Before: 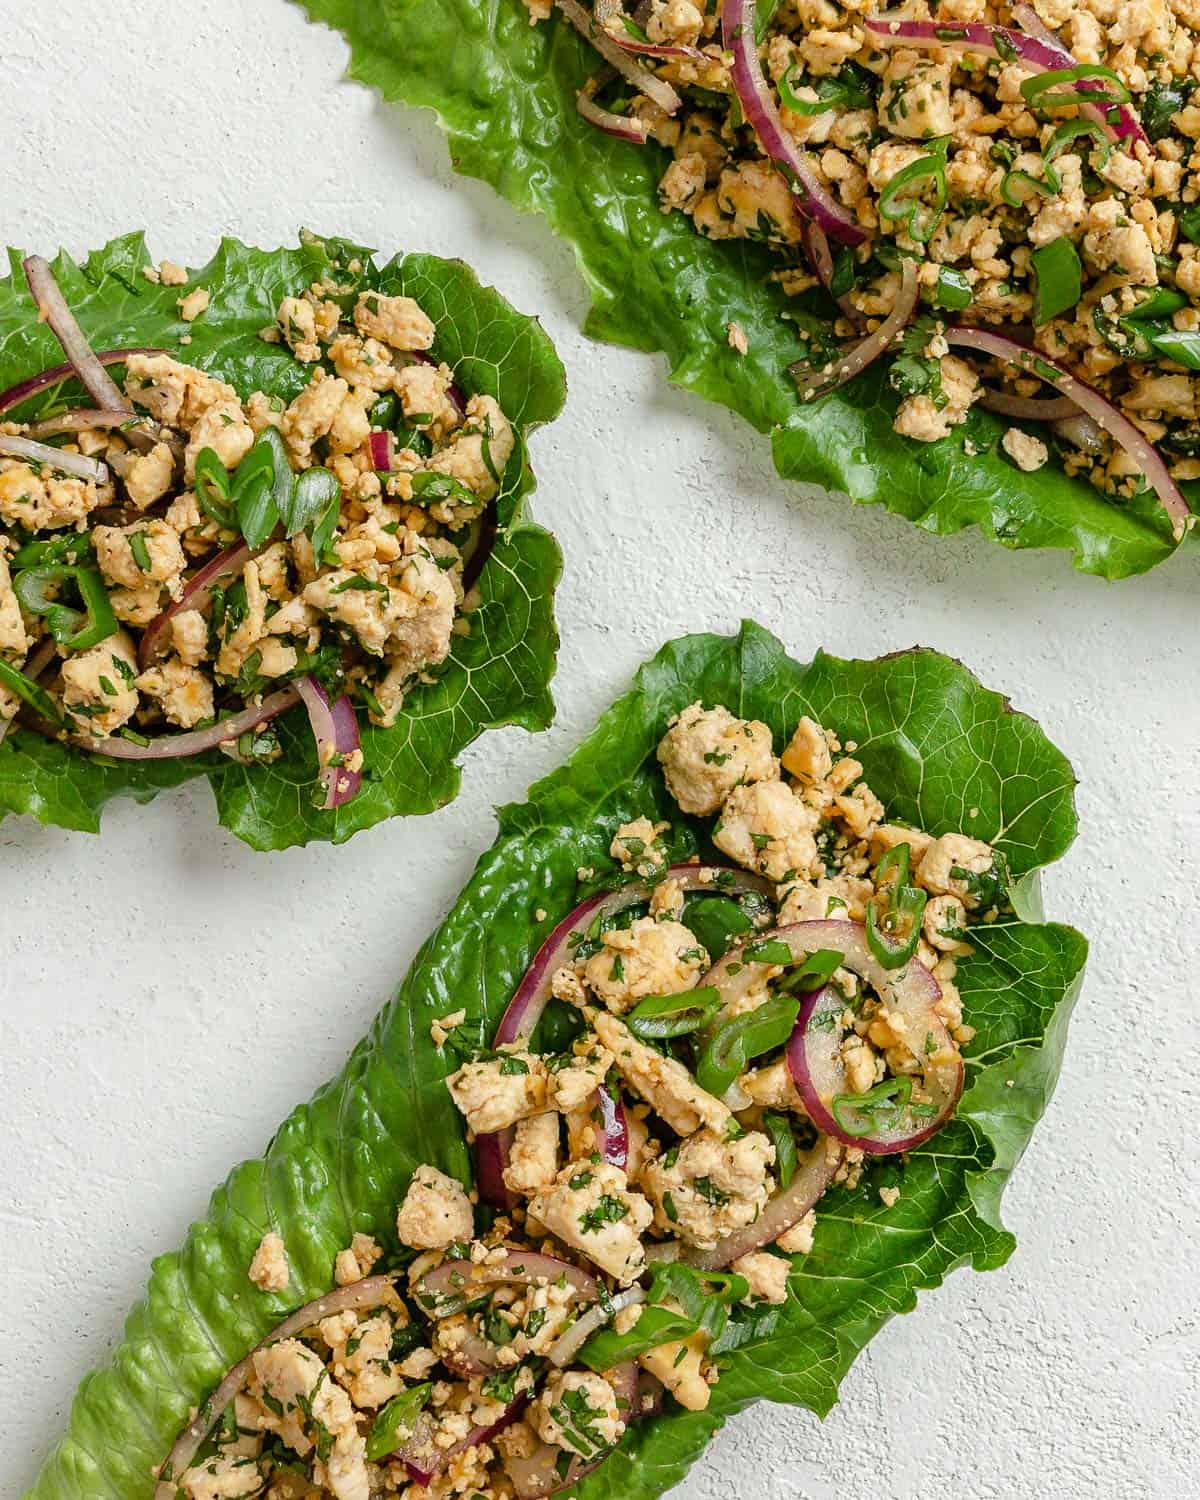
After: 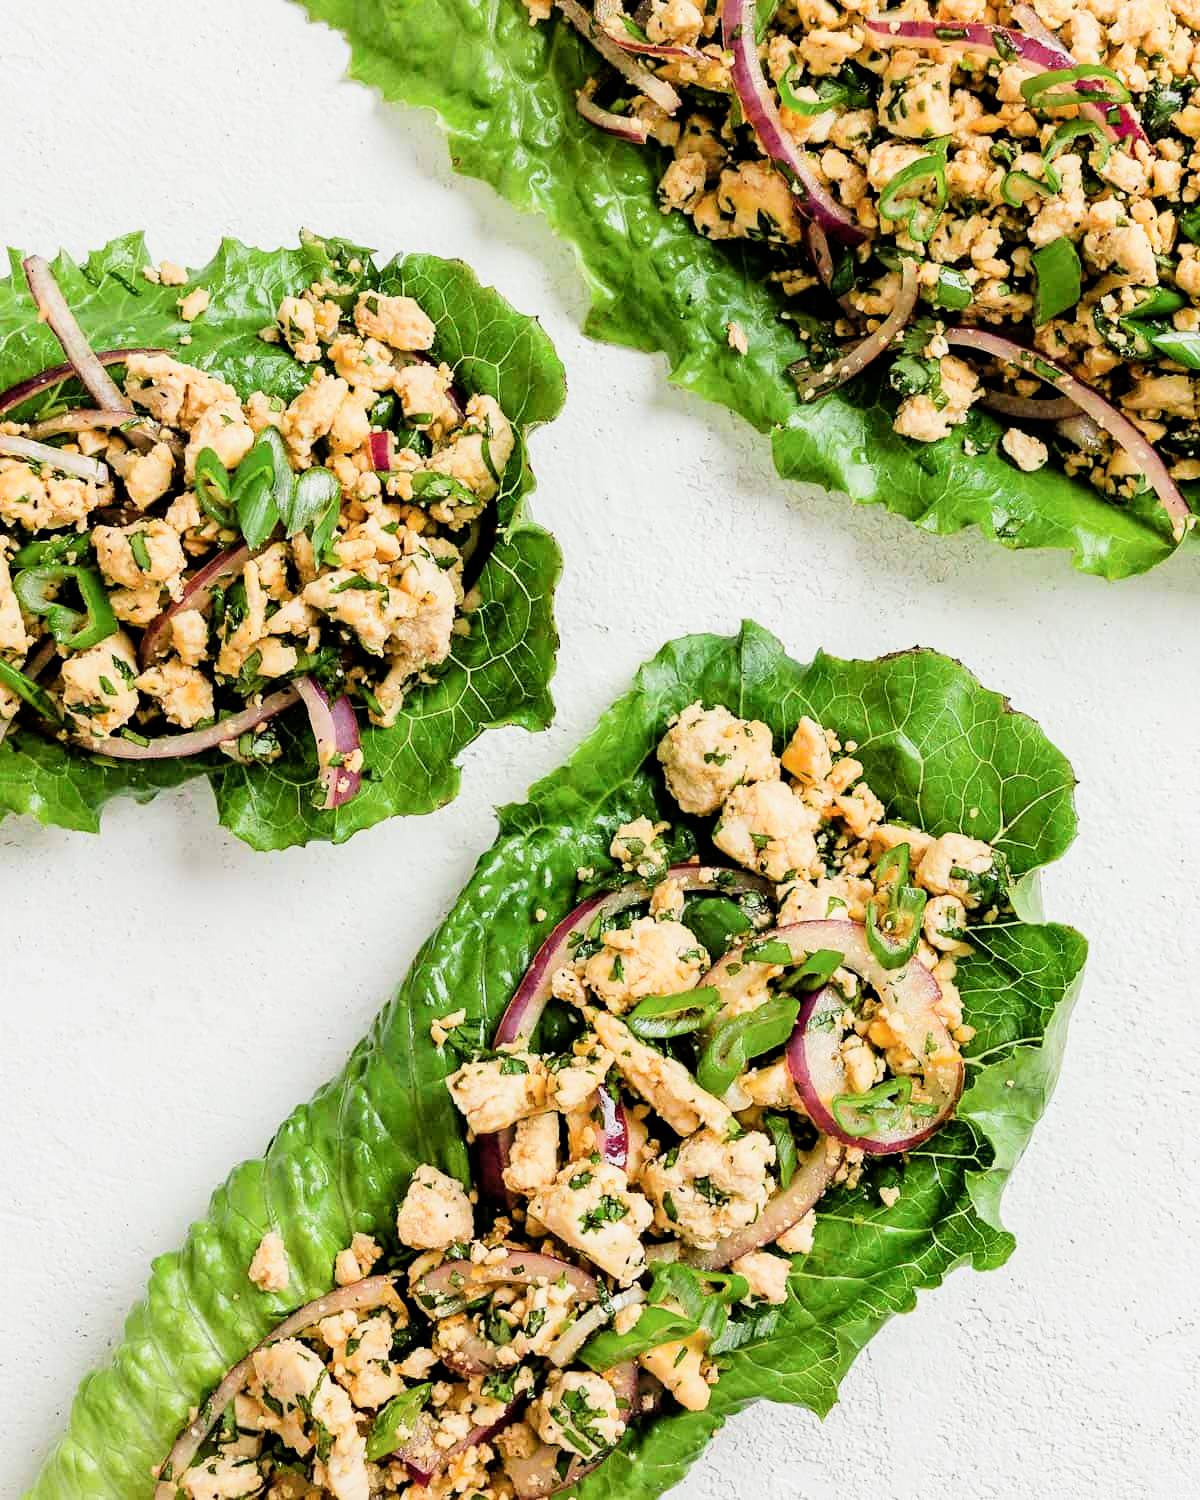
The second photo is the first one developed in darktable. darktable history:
filmic rgb: black relative exposure -5 EV, hardness 2.88, contrast 1.4, highlights saturation mix -30%
exposure: black level correction 0, exposure 0.7 EV, compensate exposure bias true, compensate highlight preservation false
